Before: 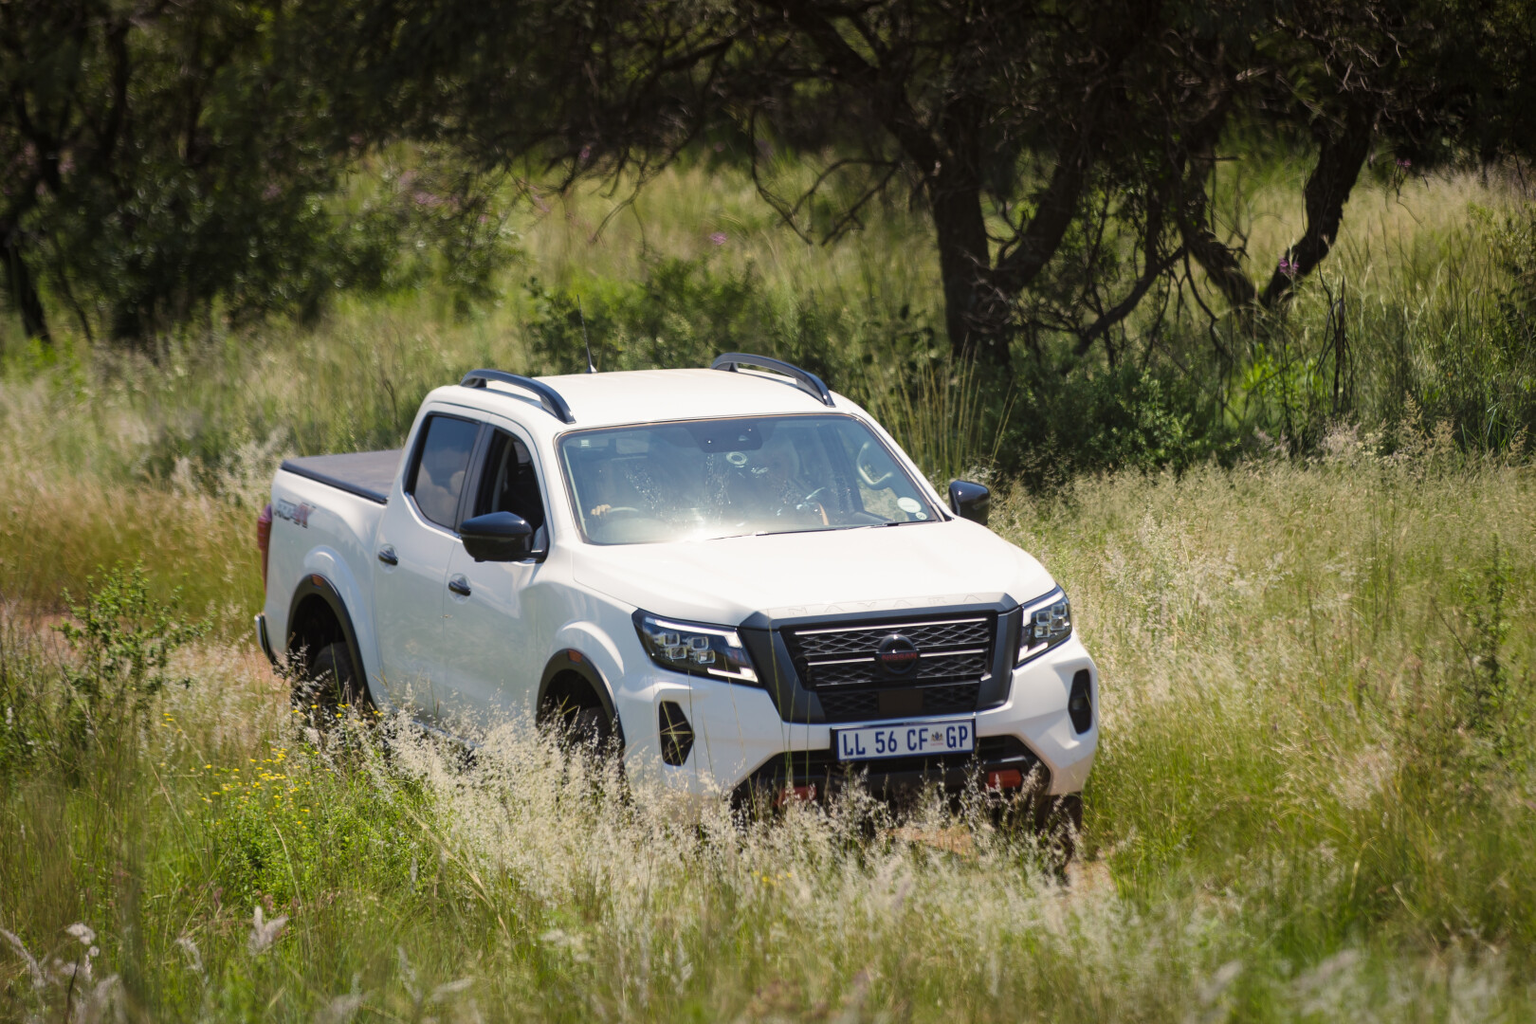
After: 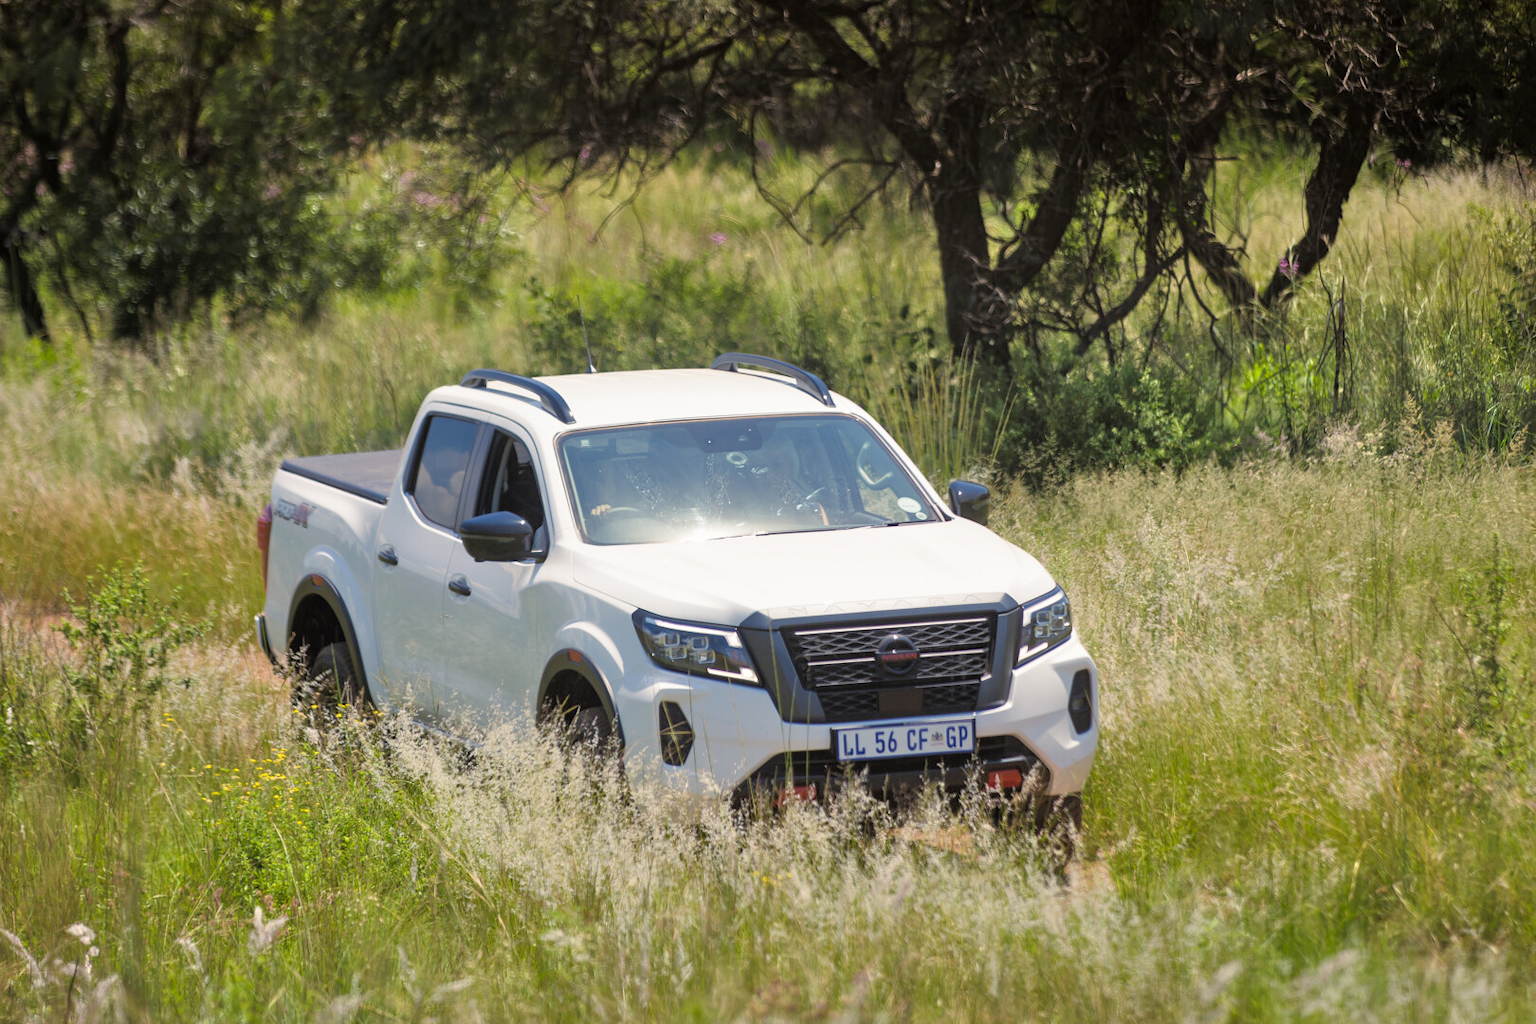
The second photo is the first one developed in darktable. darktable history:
tone equalizer: -7 EV 0.157 EV, -6 EV 0.588 EV, -5 EV 1.18 EV, -4 EV 1.3 EV, -3 EV 1.14 EV, -2 EV 0.6 EV, -1 EV 0.163 EV
